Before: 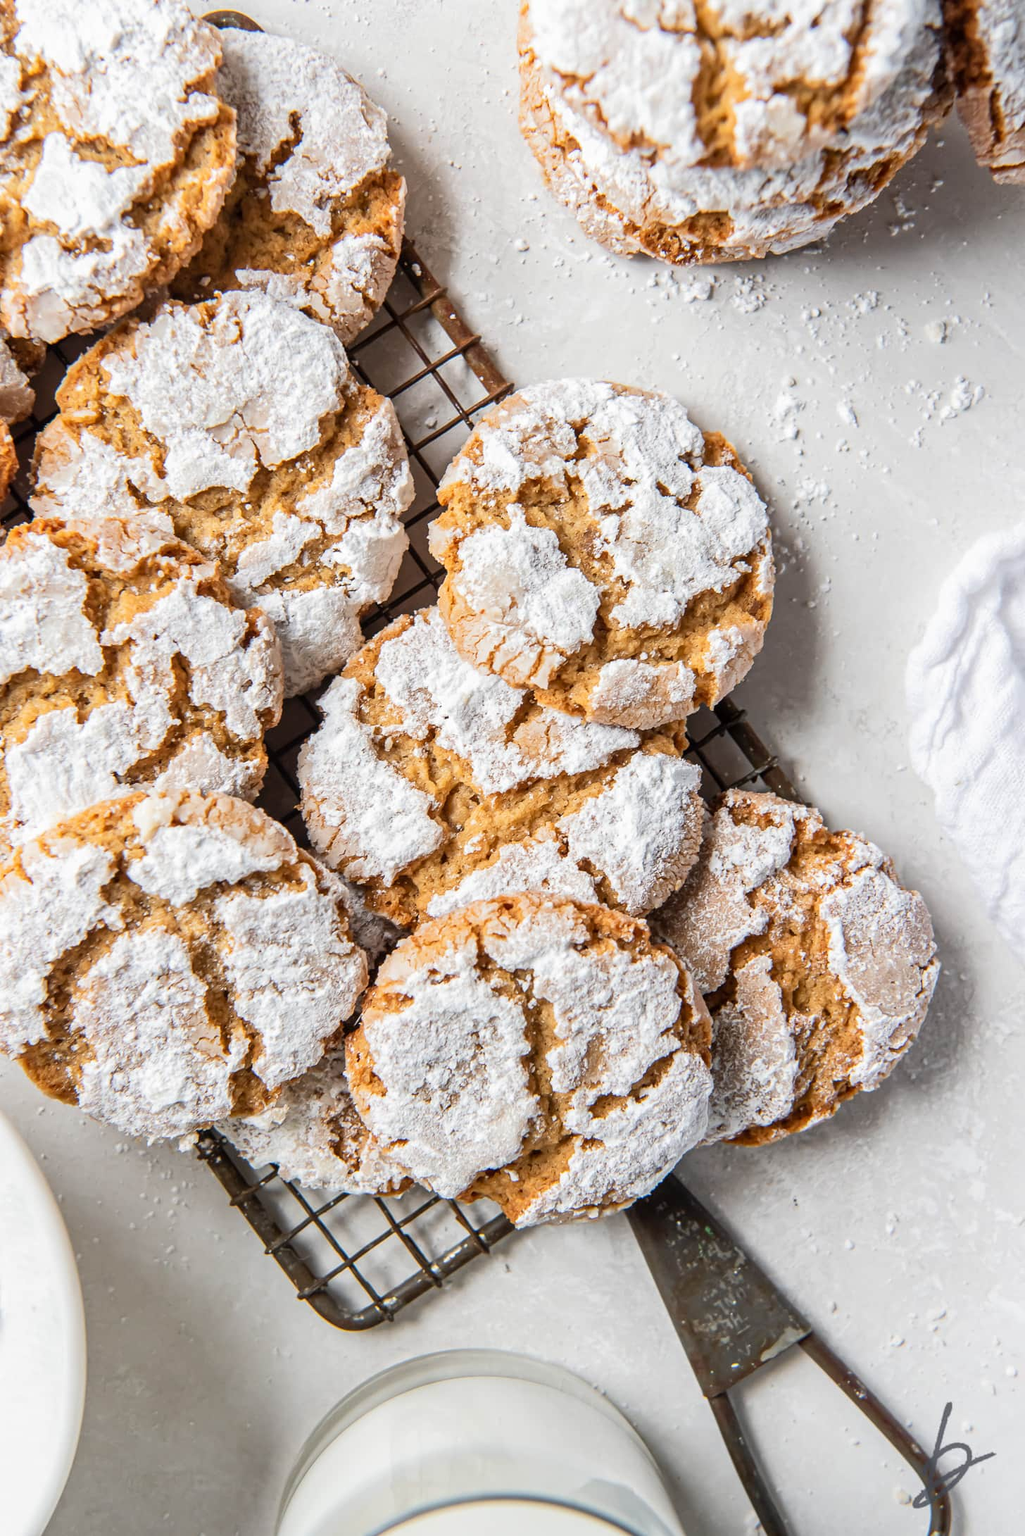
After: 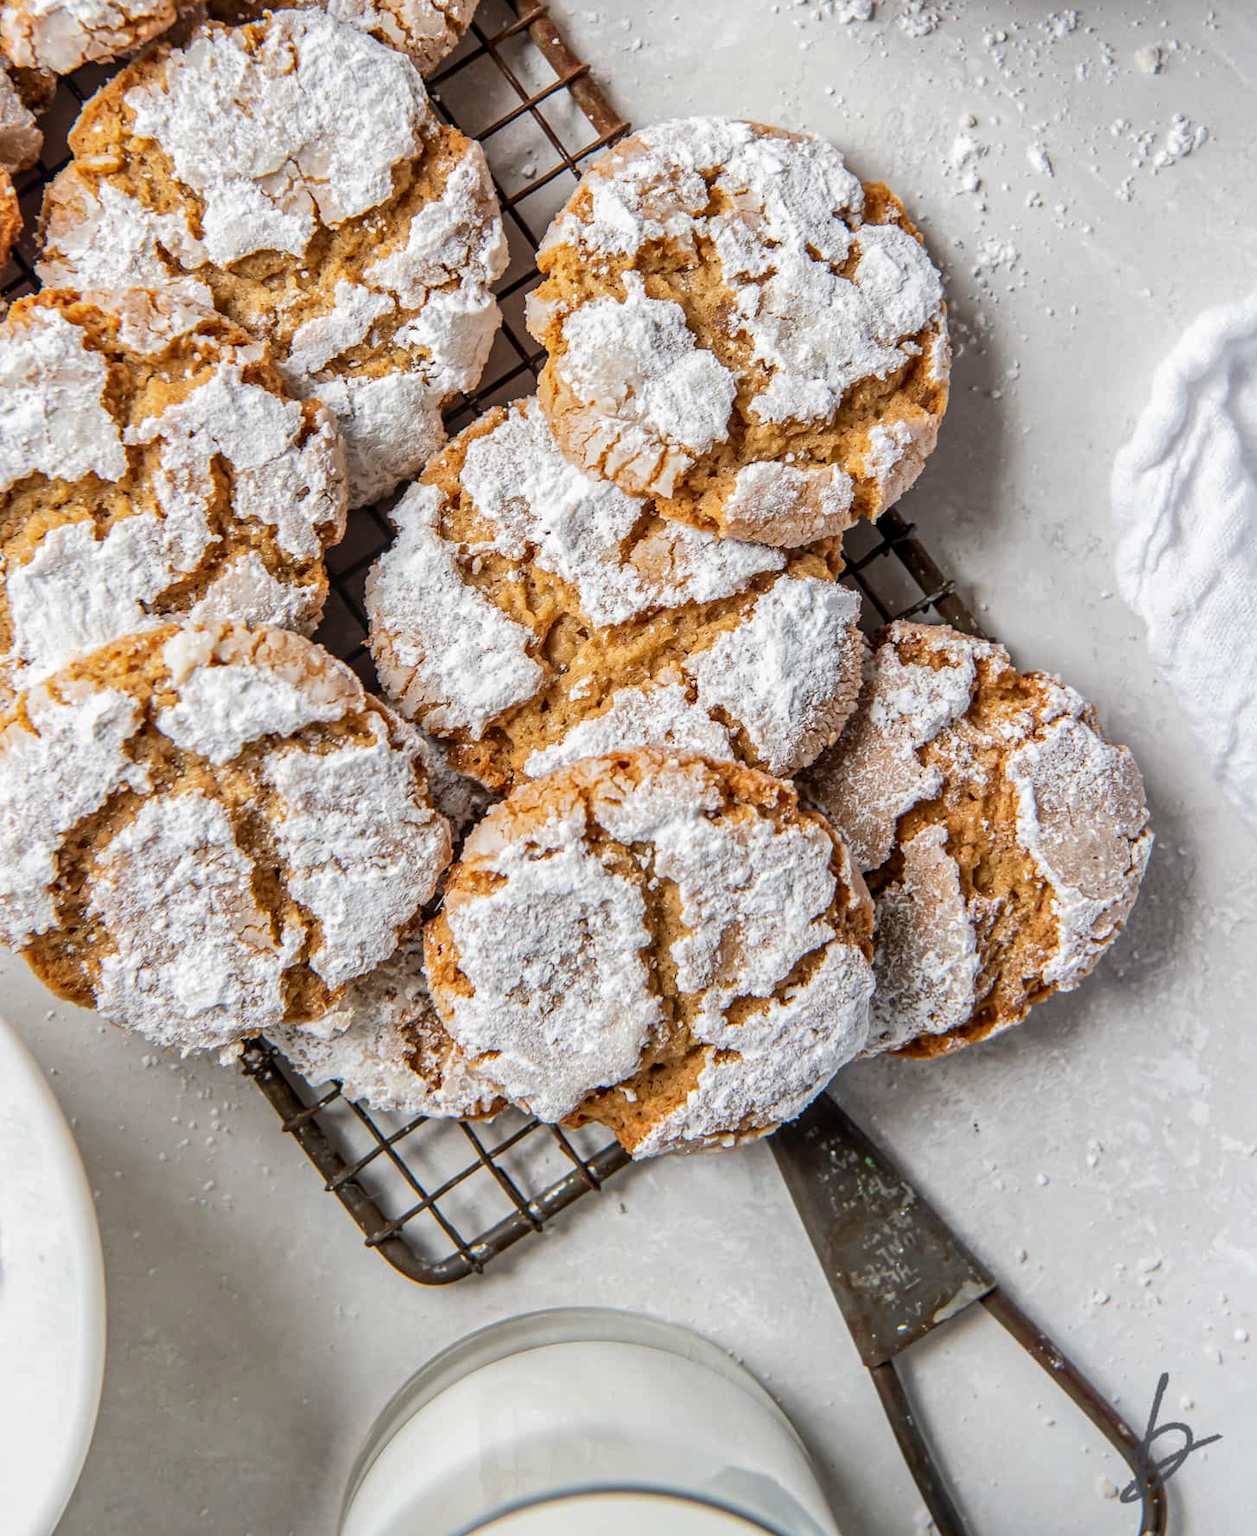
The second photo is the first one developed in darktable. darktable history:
local contrast: on, module defaults
shadows and highlights: shadows -20.06, white point adjustment -1.87, highlights -35.11
crop and rotate: top 18.455%
